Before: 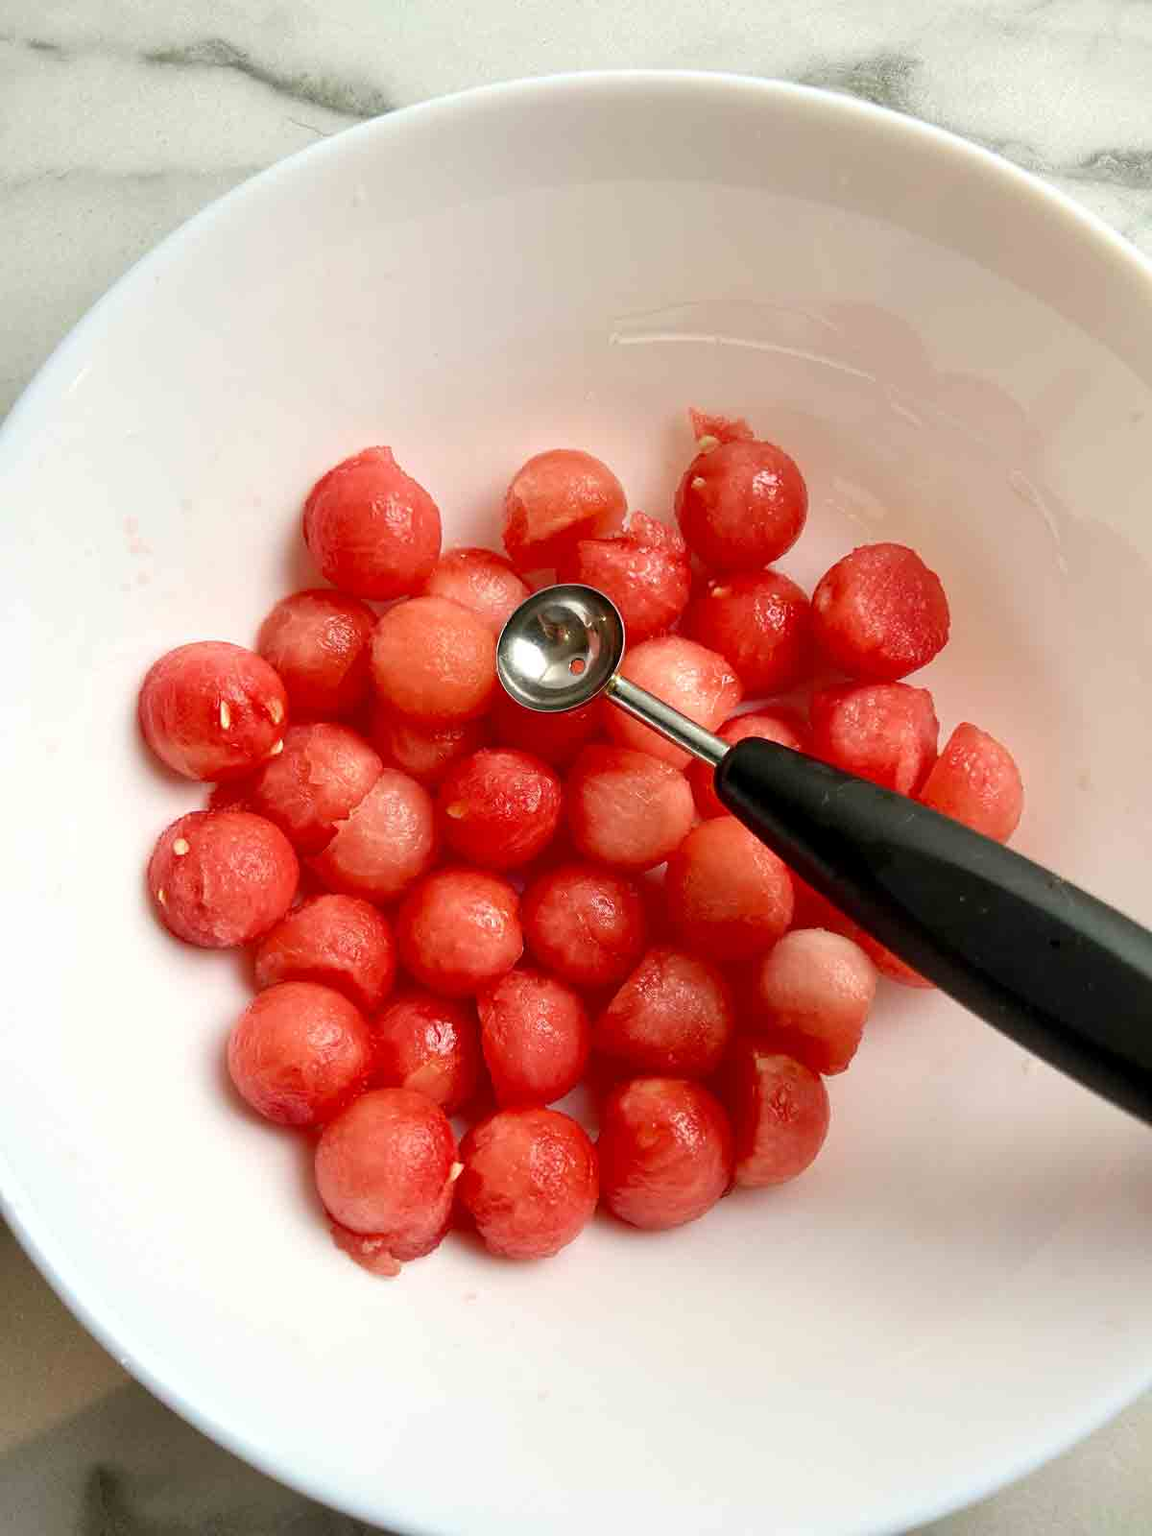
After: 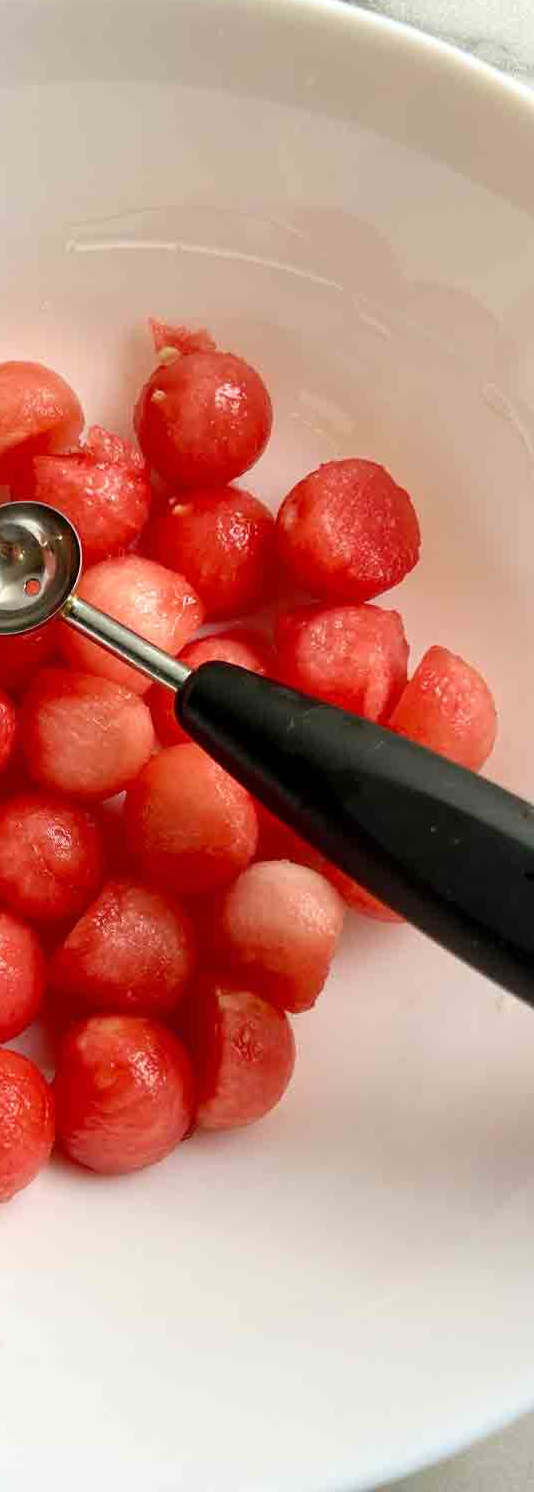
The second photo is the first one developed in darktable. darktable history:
crop: left 47.435%, top 6.695%, right 8.027%
